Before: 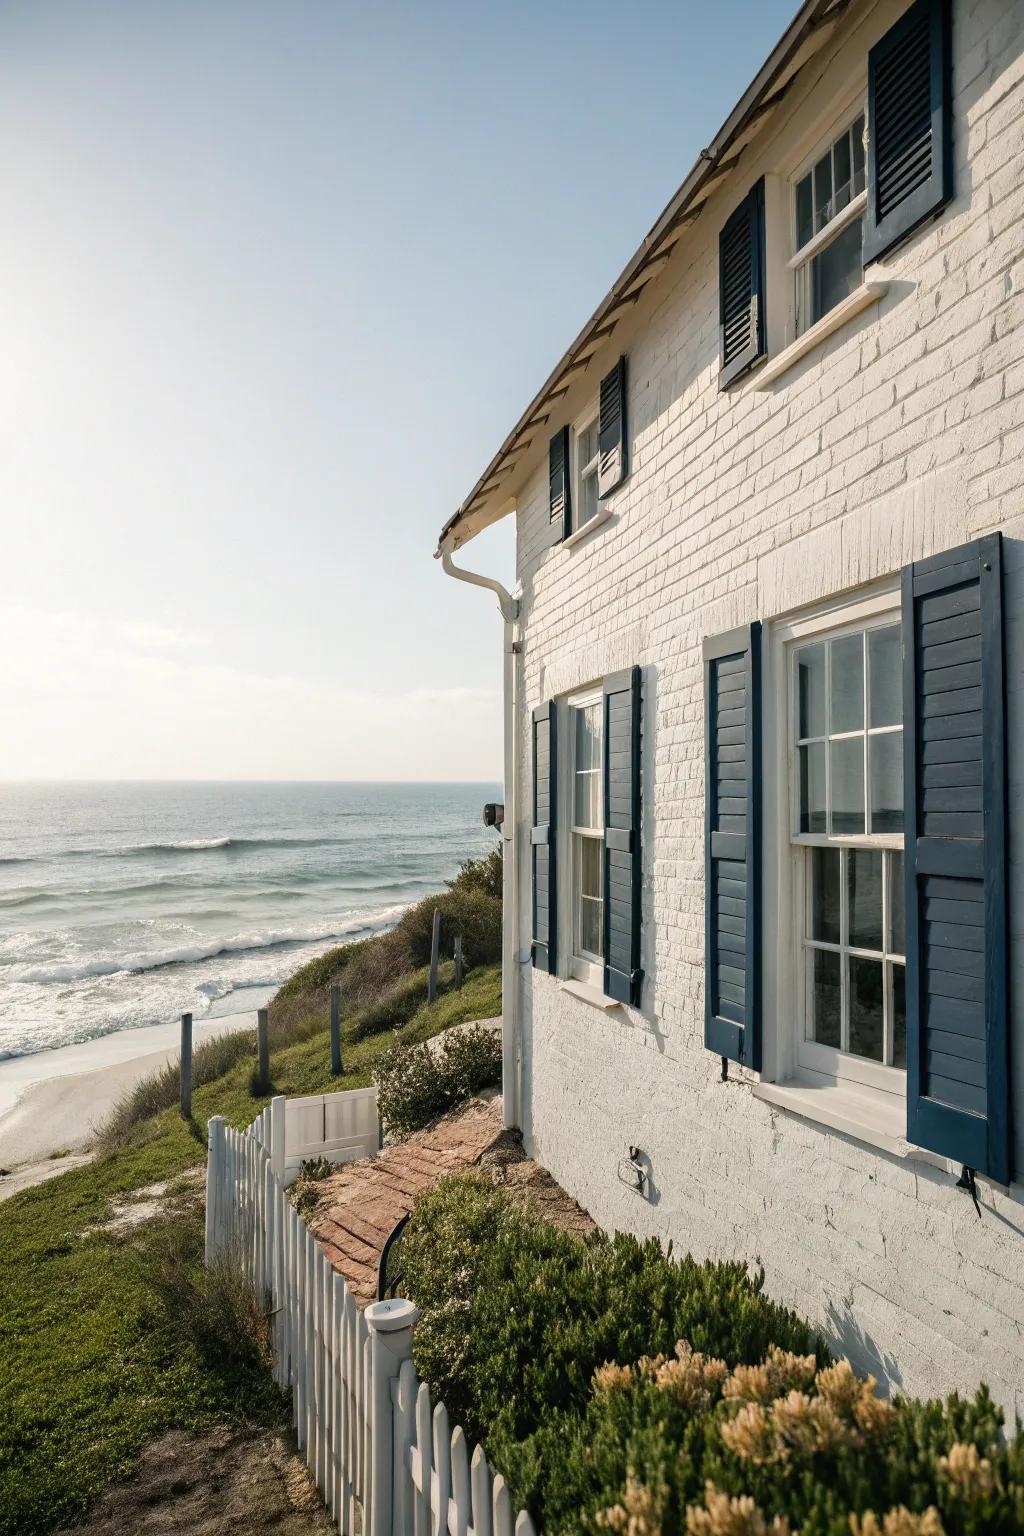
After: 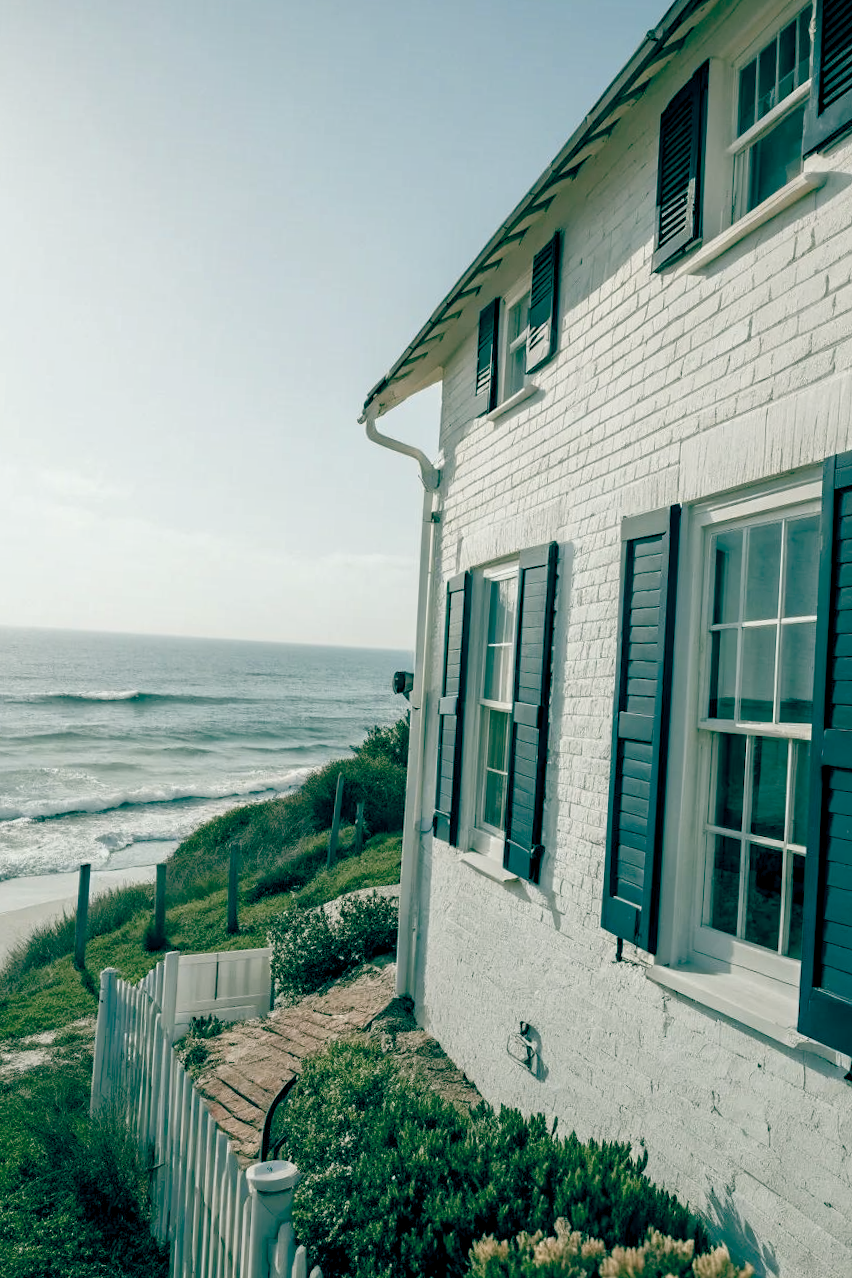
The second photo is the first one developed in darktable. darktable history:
crop and rotate: angle -3.21°, left 5.222%, top 5.171%, right 4.626%, bottom 4.711%
color balance rgb: highlights gain › chroma 0.249%, highlights gain › hue 332.61°, global offset › luminance -0.52%, global offset › chroma 0.906%, global offset › hue 173.8°, perceptual saturation grading › global saturation -9.781%, perceptual saturation grading › highlights -26.114%, perceptual saturation grading › shadows 21.531%, perceptual brilliance grading › global brilliance -1.709%, perceptual brilliance grading › highlights -1.286%, perceptual brilliance grading › mid-tones -2.001%, perceptual brilliance grading › shadows -1.724%
